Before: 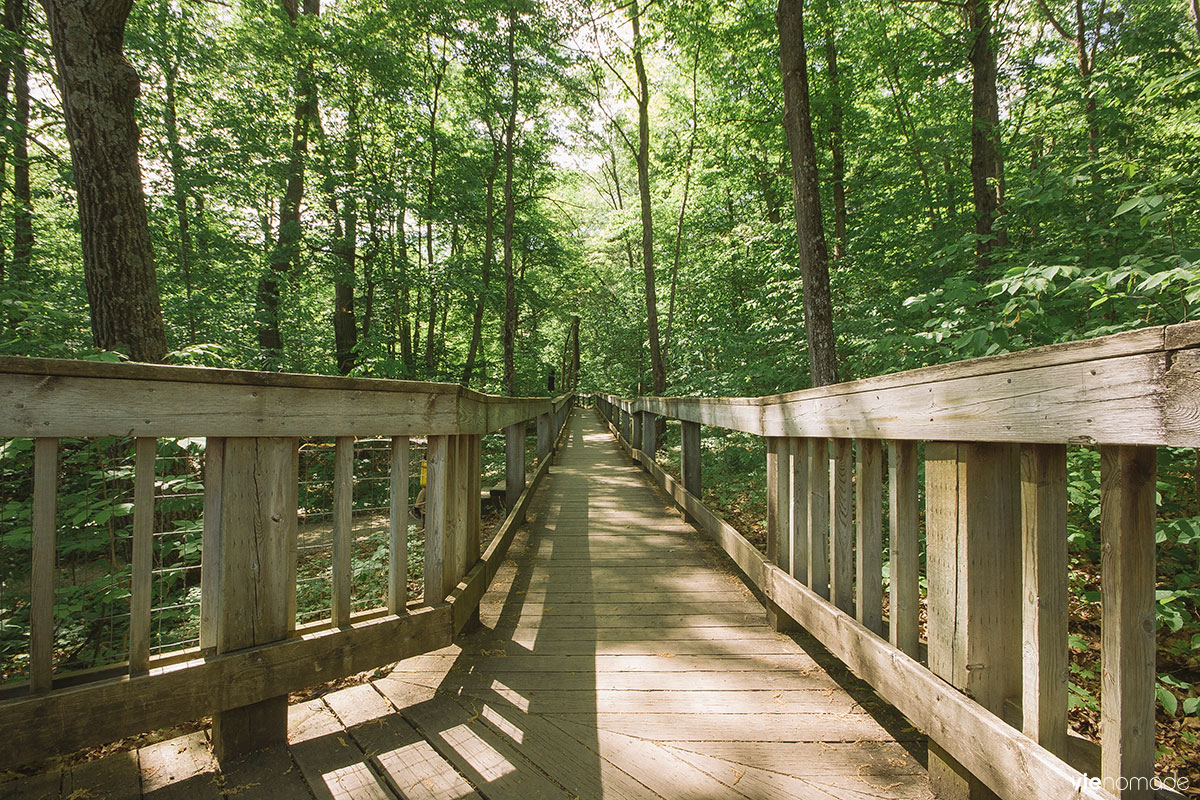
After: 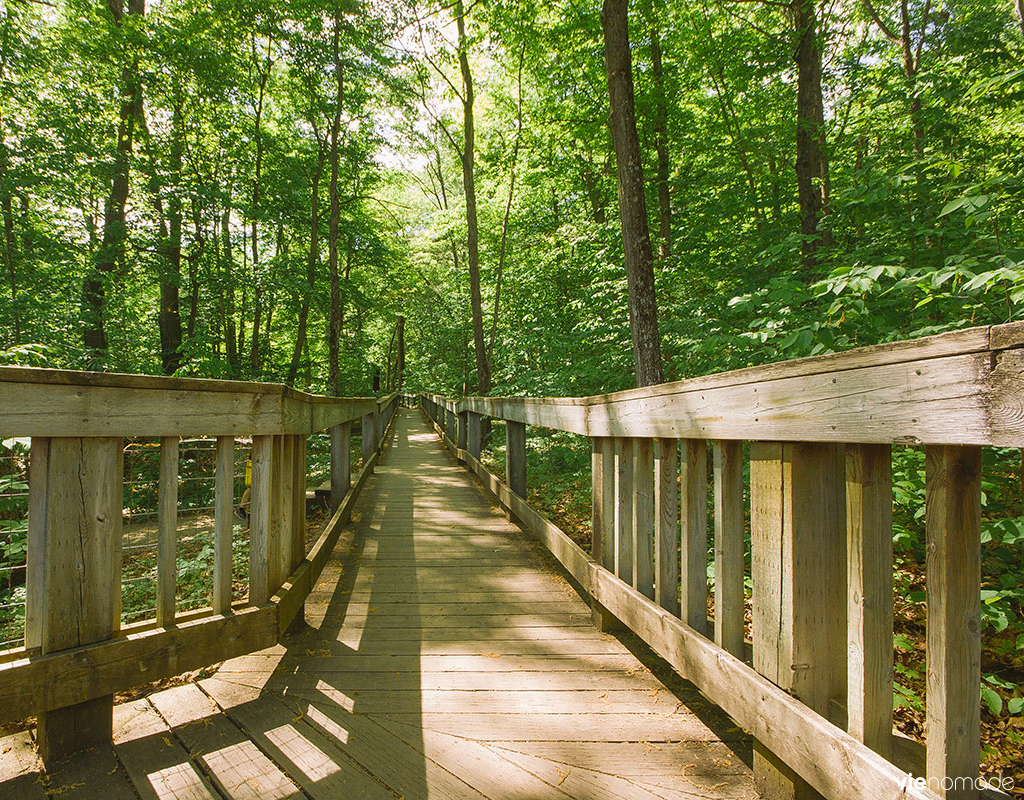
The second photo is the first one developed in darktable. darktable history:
crop and rotate: left 14.584%
color balance rgb: perceptual saturation grading › global saturation 20%, global vibrance 20%
color balance: contrast fulcrum 17.78%
